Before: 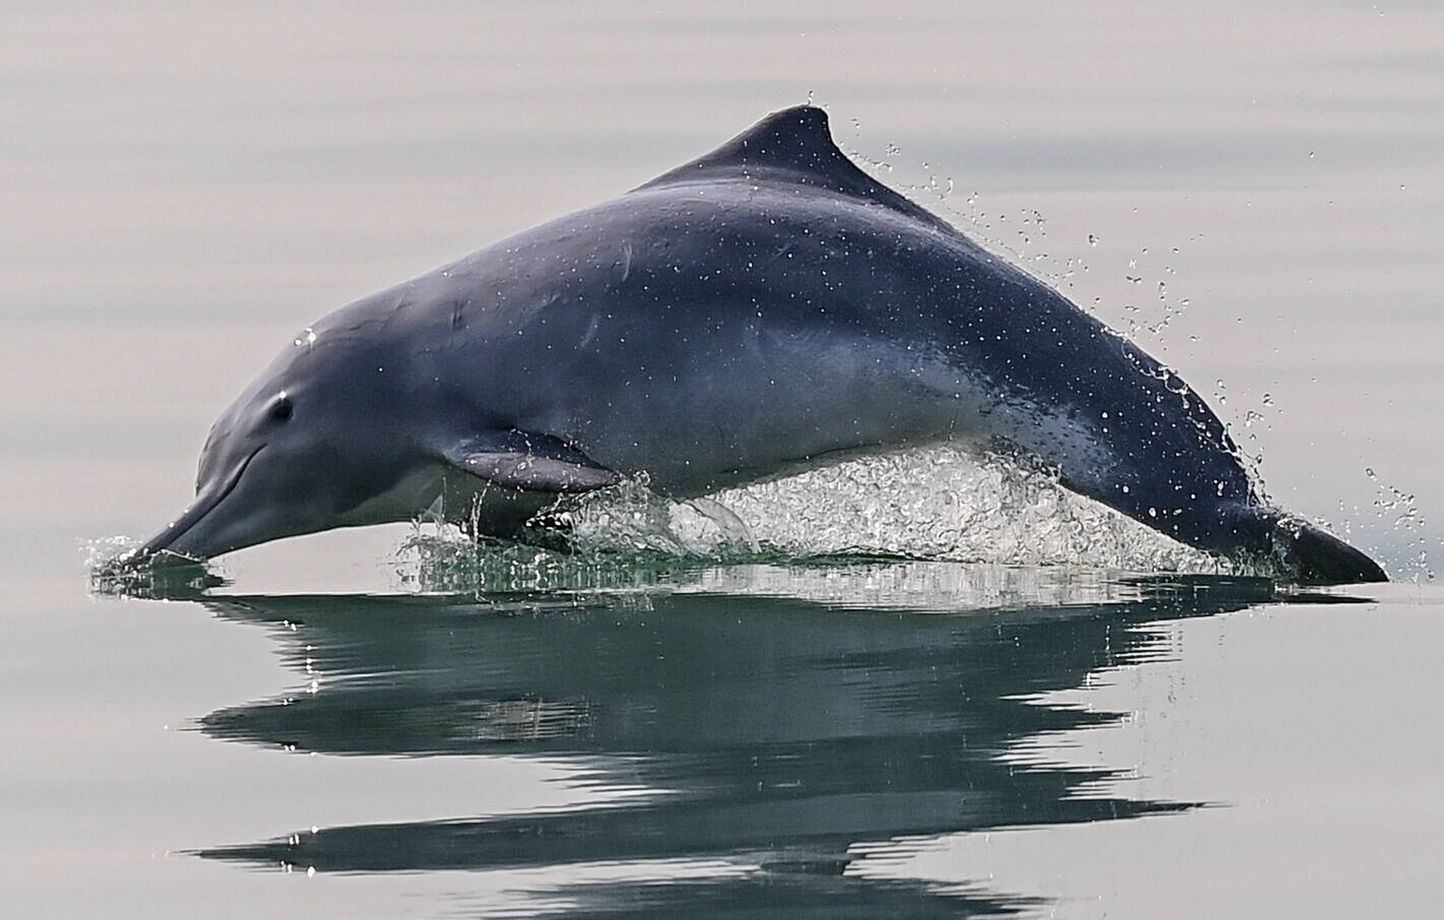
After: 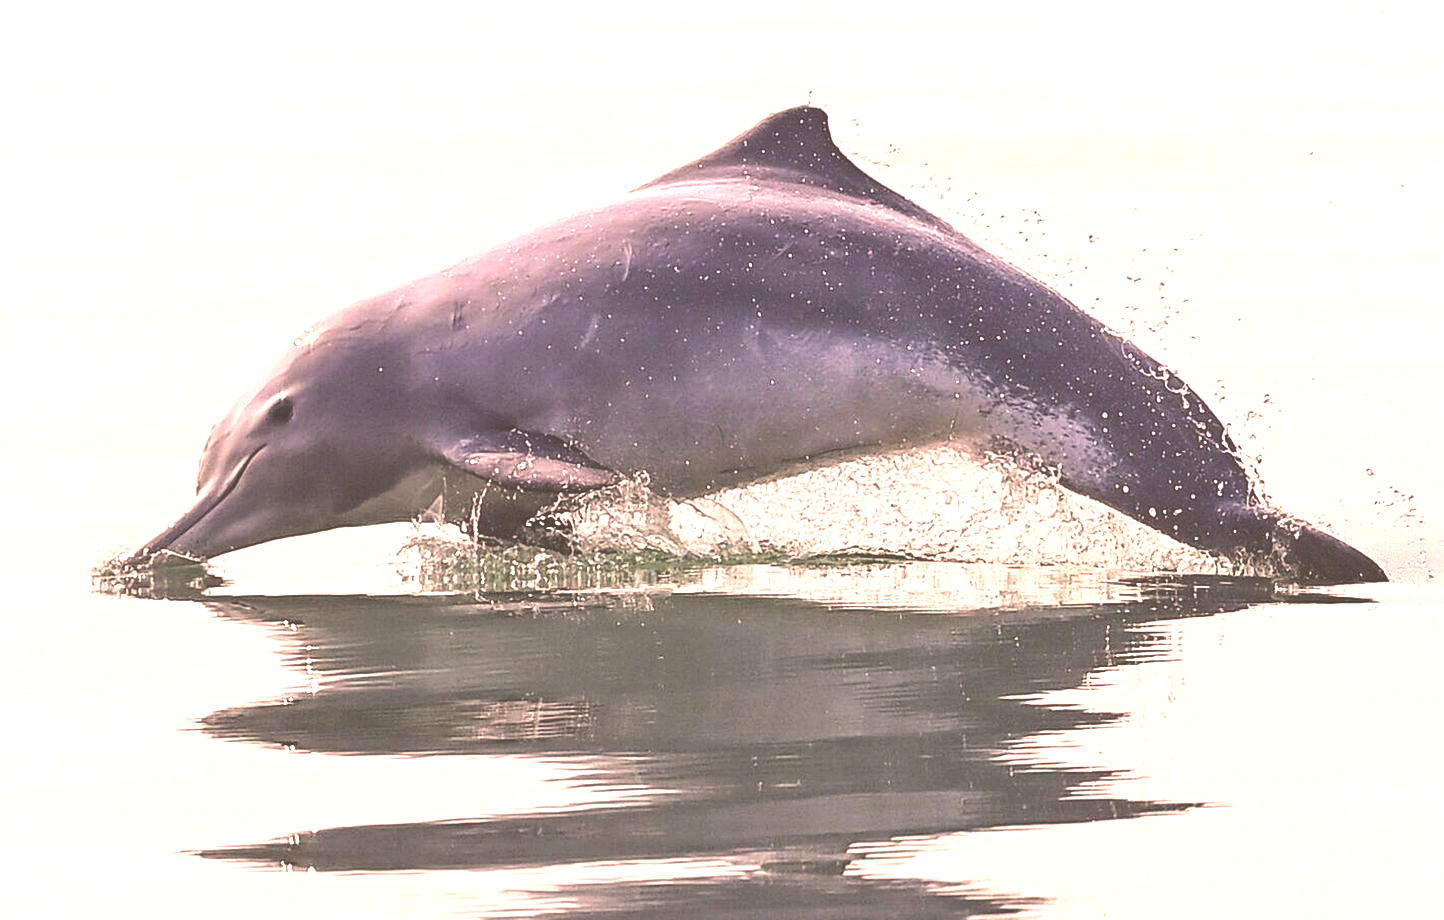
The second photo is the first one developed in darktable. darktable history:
exposure: black level correction -0.023, exposure 1.397 EV, compensate highlight preservation false
color correction: highlights a* 20.59, highlights b* 19.74
